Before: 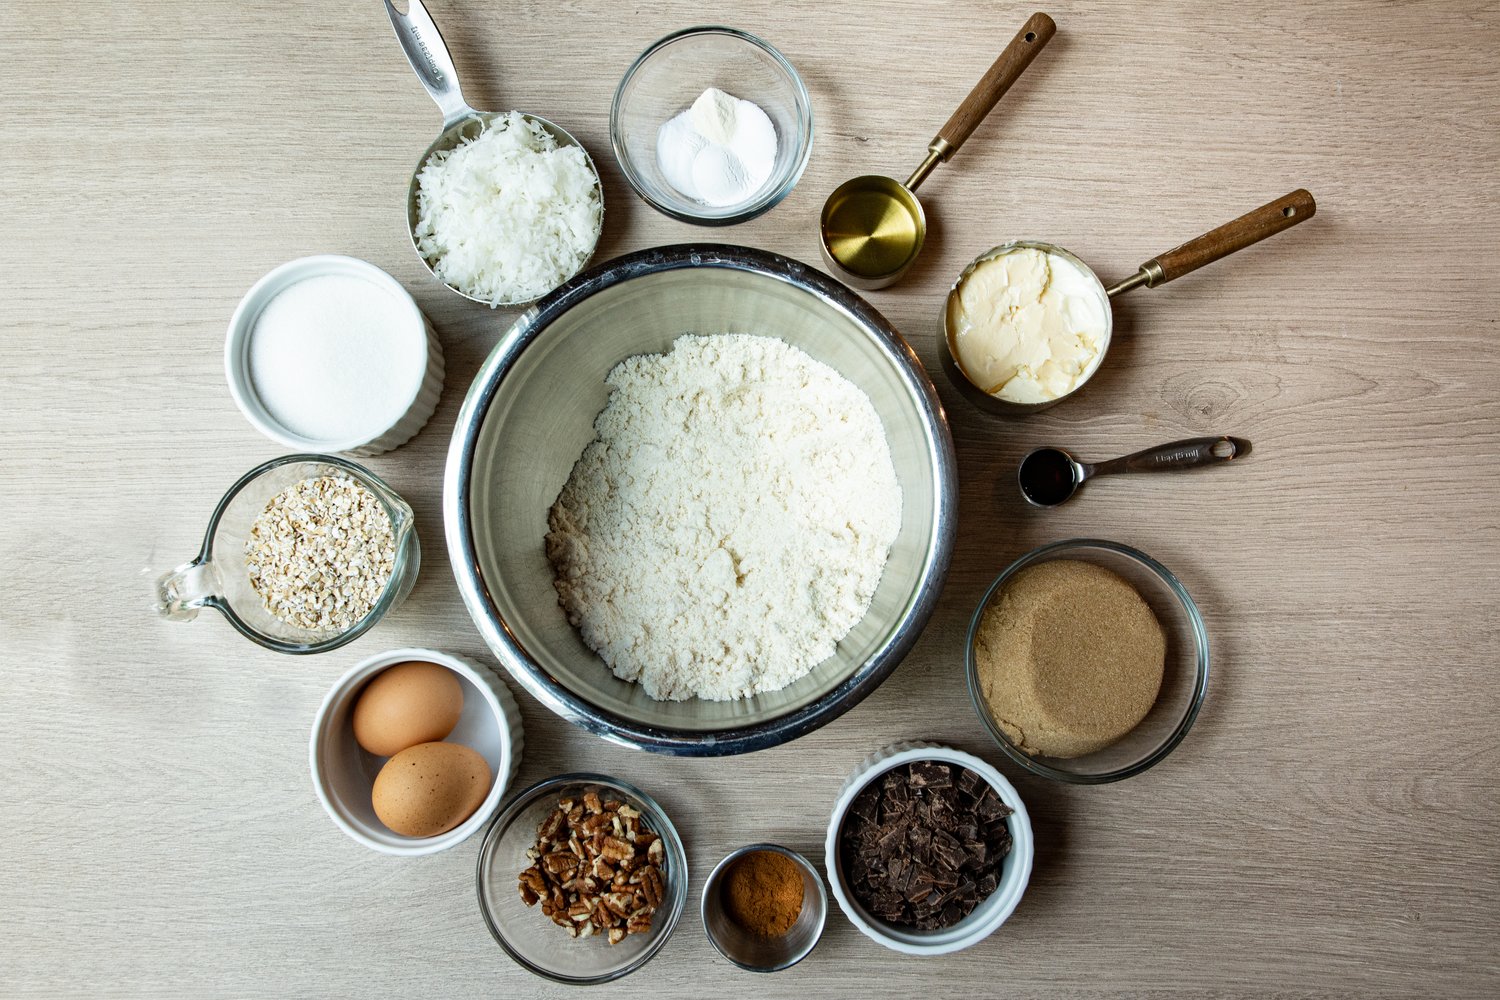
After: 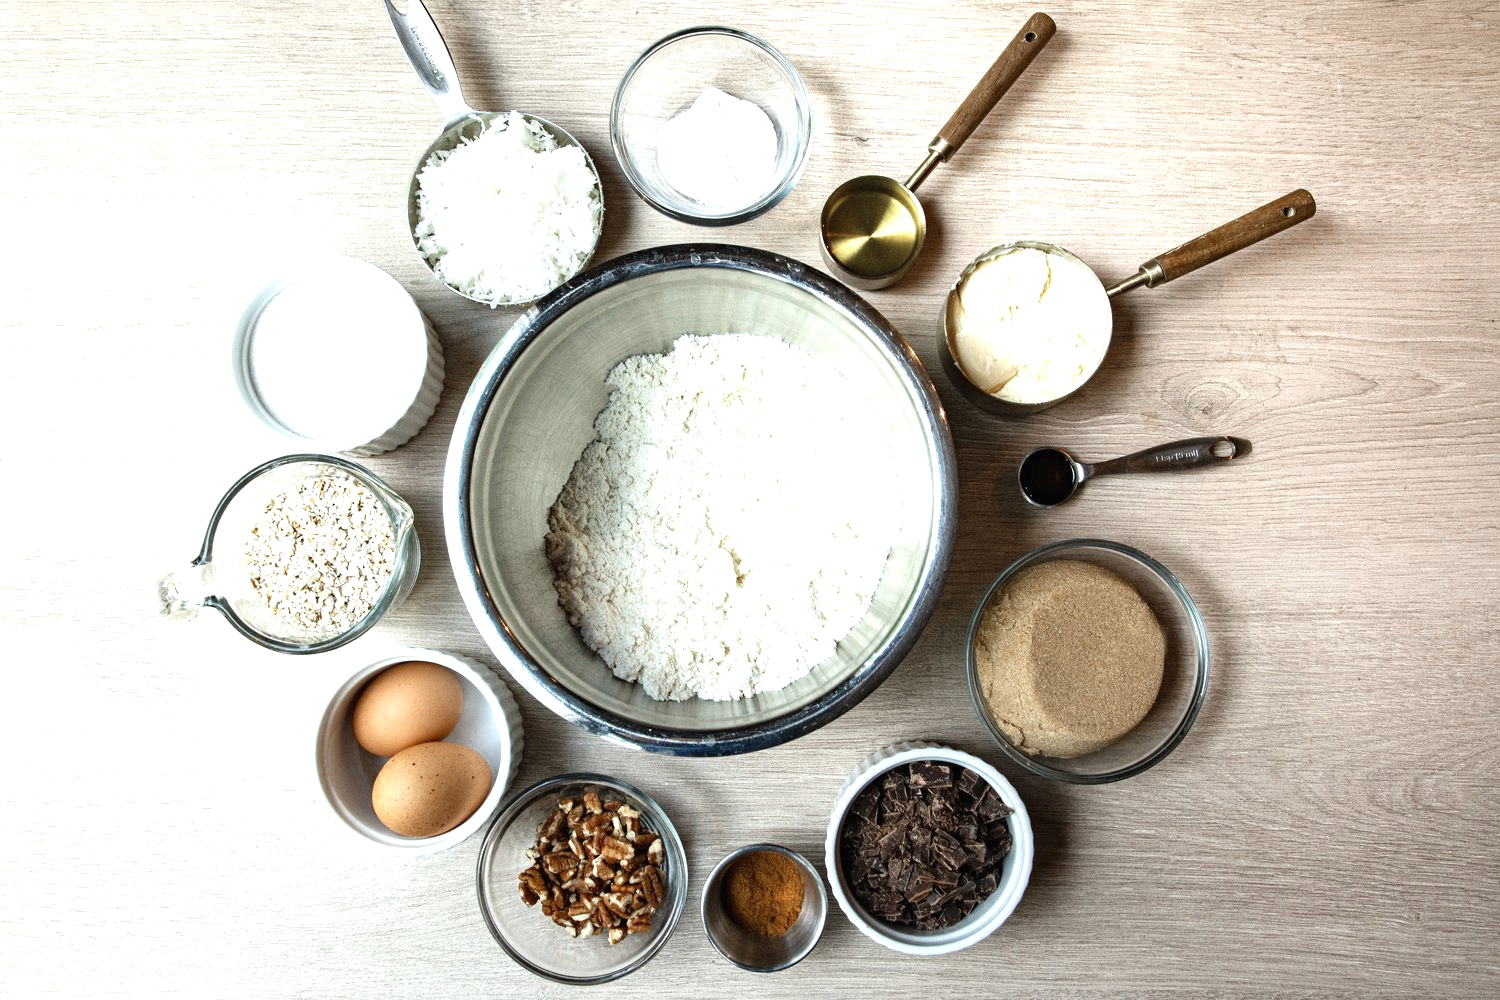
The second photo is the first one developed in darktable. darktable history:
exposure: black level correction -0.001, exposure 0.9 EV, compensate exposure bias true, compensate highlight preservation false
color zones: curves: ch0 [(0, 0.5) (0.125, 0.4) (0.25, 0.5) (0.375, 0.4) (0.5, 0.4) (0.625, 0.35) (0.75, 0.35) (0.875, 0.5)]; ch1 [(0, 0.35) (0.125, 0.45) (0.25, 0.35) (0.375, 0.35) (0.5, 0.35) (0.625, 0.35) (0.75, 0.45) (0.875, 0.35)]; ch2 [(0, 0.6) (0.125, 0.5) (0.25, 0.5) (0.375, 0.6) (0.5, 0.6) (0.625, 0.5) (0.75, 0.5) (0.875, 0.5)]
